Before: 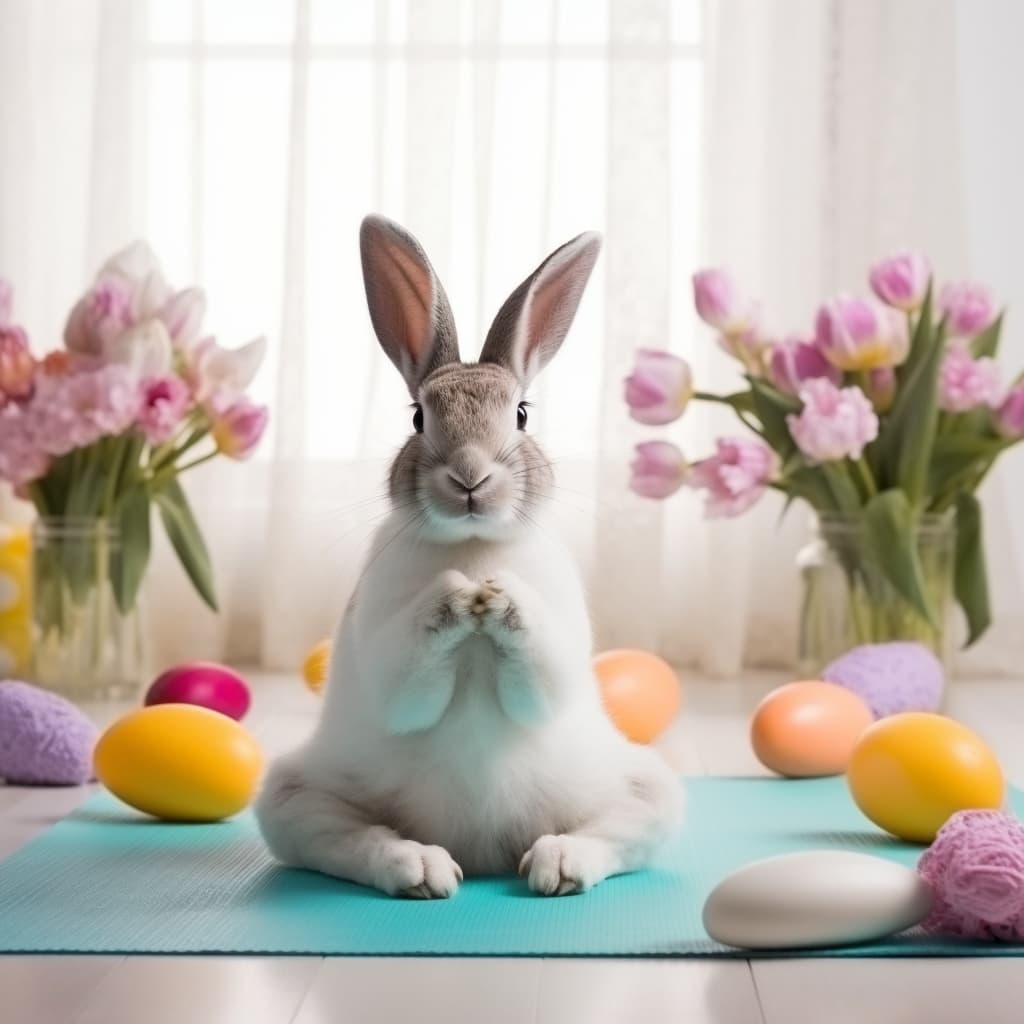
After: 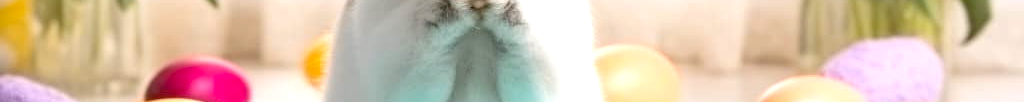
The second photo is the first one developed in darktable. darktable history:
haze removal: compatibility mode true, adaptive false
crop and rotate: top 59.084%, bottom 30.916%
exposure: exposure 0.74 EV, compensate highlight preservation false
